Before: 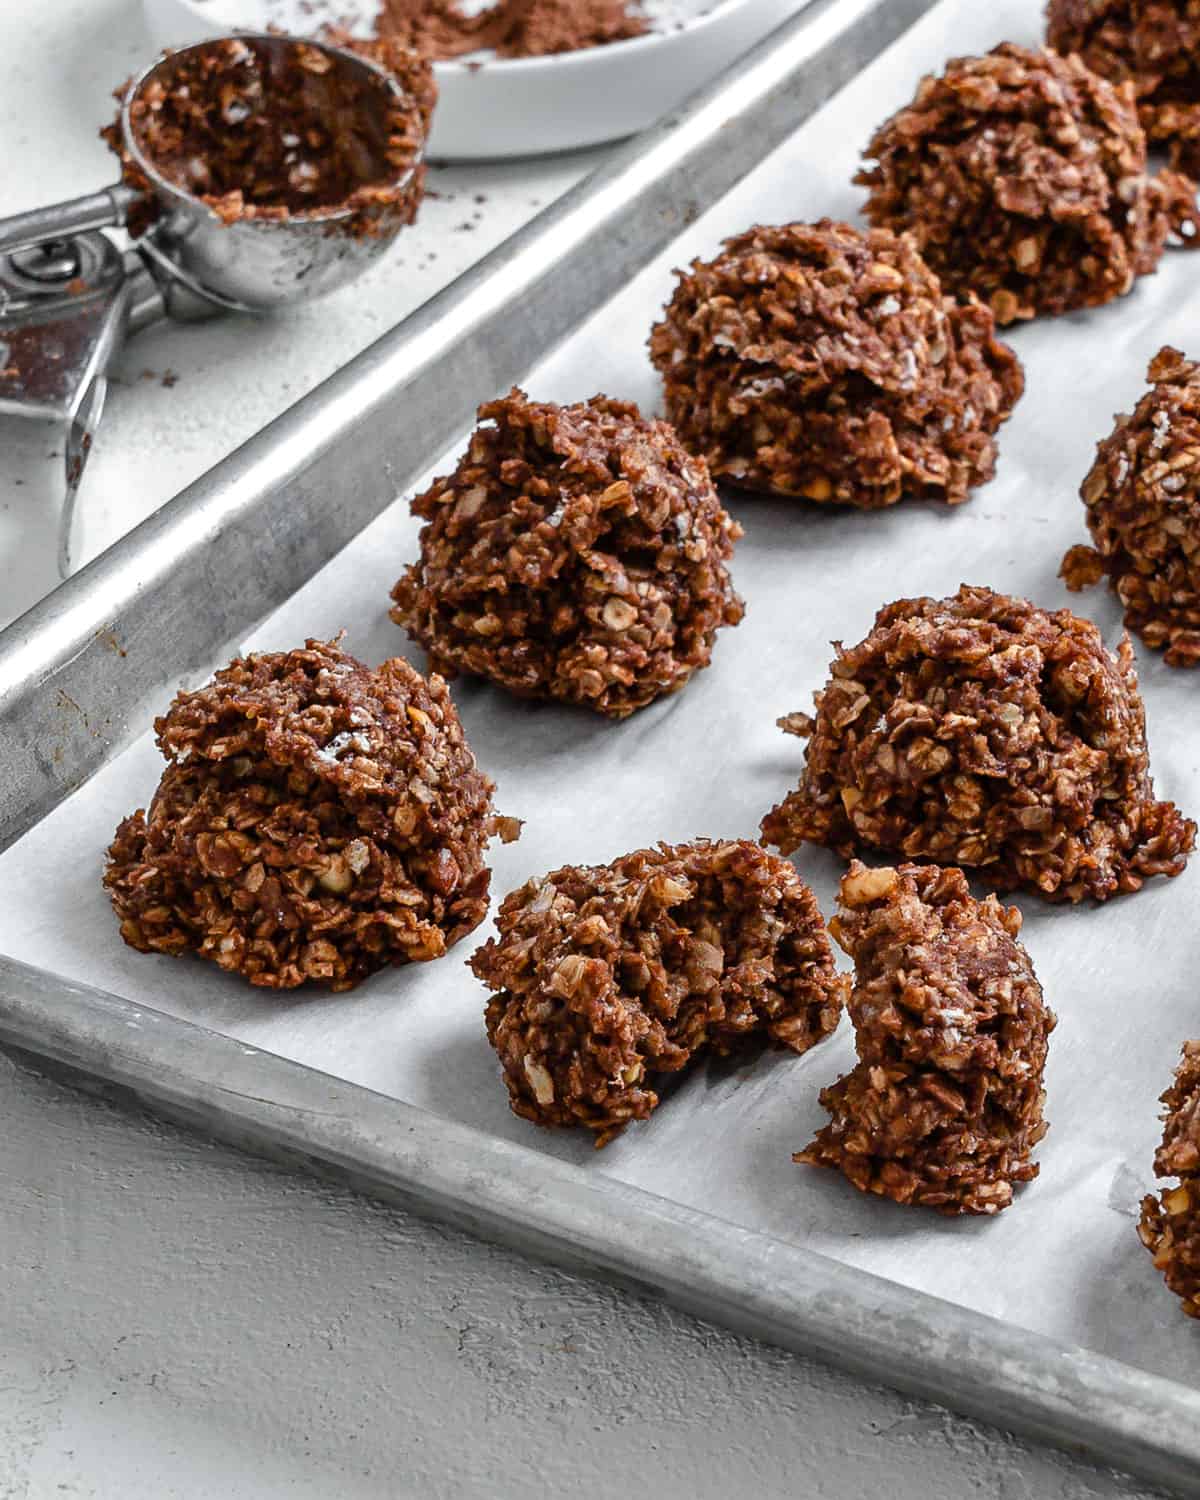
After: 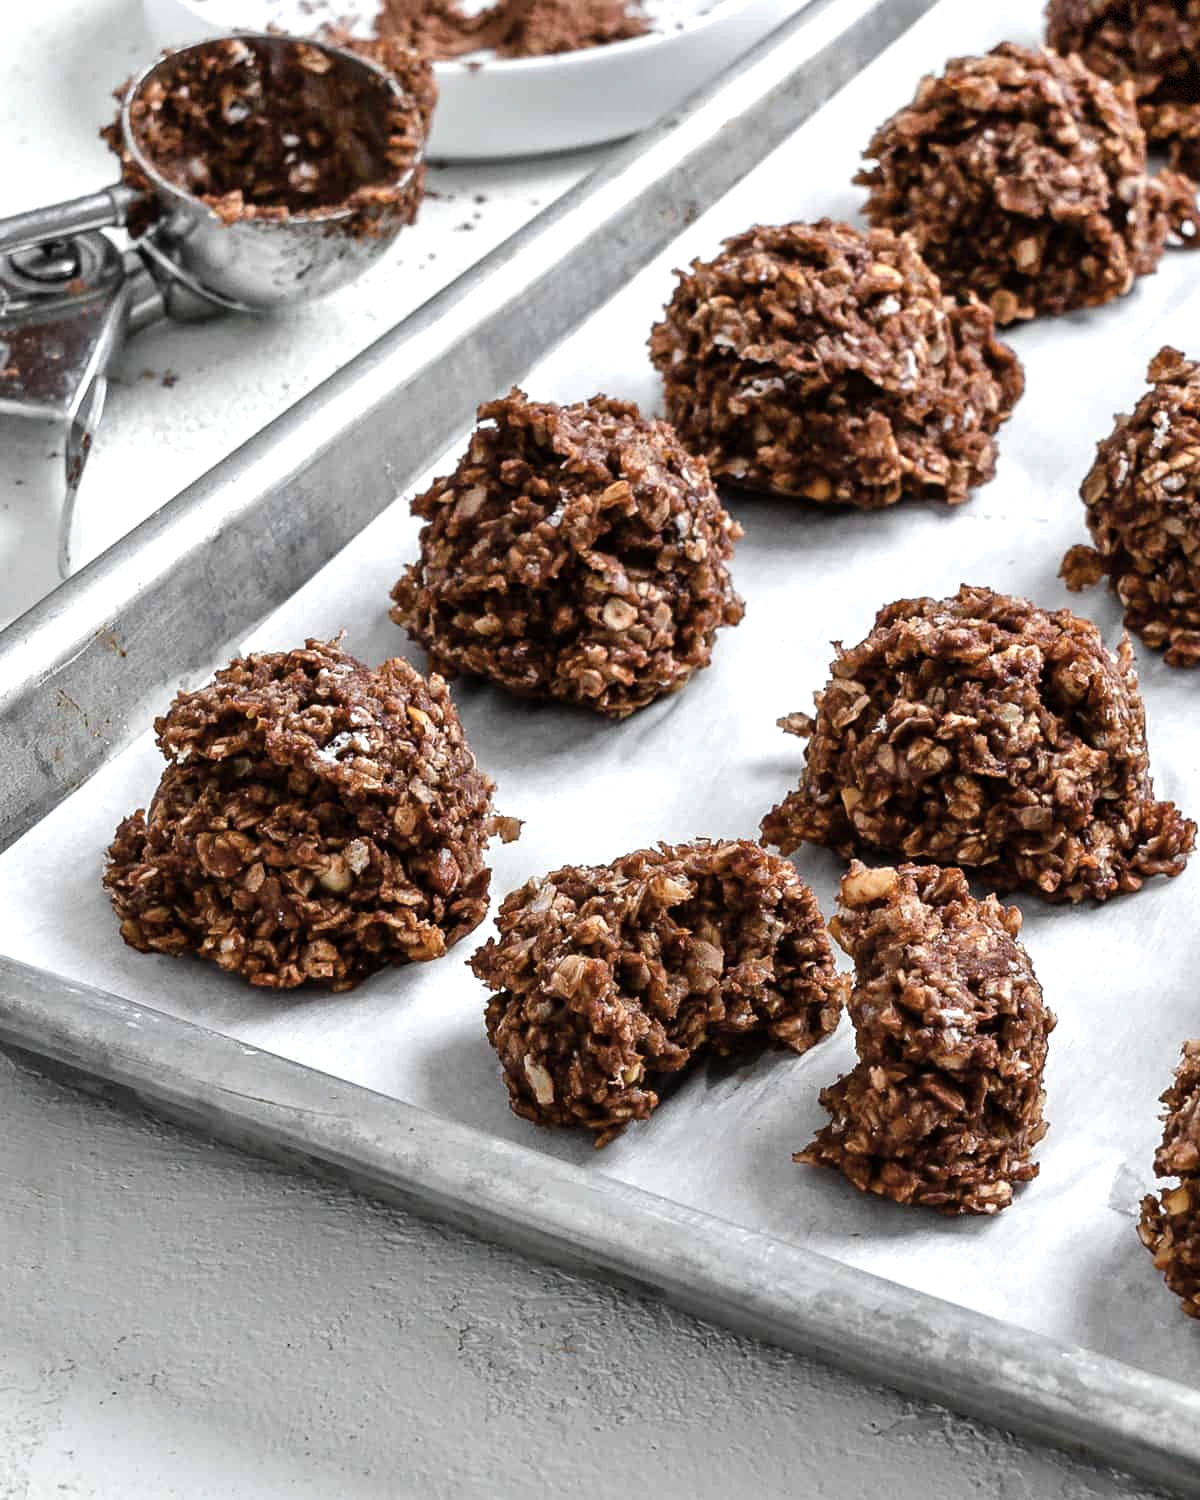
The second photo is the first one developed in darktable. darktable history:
tone equalizer: -8 EV -0.432 EV, -7 EV -0.374 EV, -6 EV -0.347 EV, -5 EV -0.22 EV, -3 EV 0.203 EV, -2 EV 0.335 EV, -1 EV 0.396 EV, +0 EV 0.414 EV, mask exposure compensation -0.511 EV
vignetting: fall-off start 116.18%, fall-off radius 58.56%, dithering 8-bit output
color correction: highlights b* -0.038, saturation 0.78
